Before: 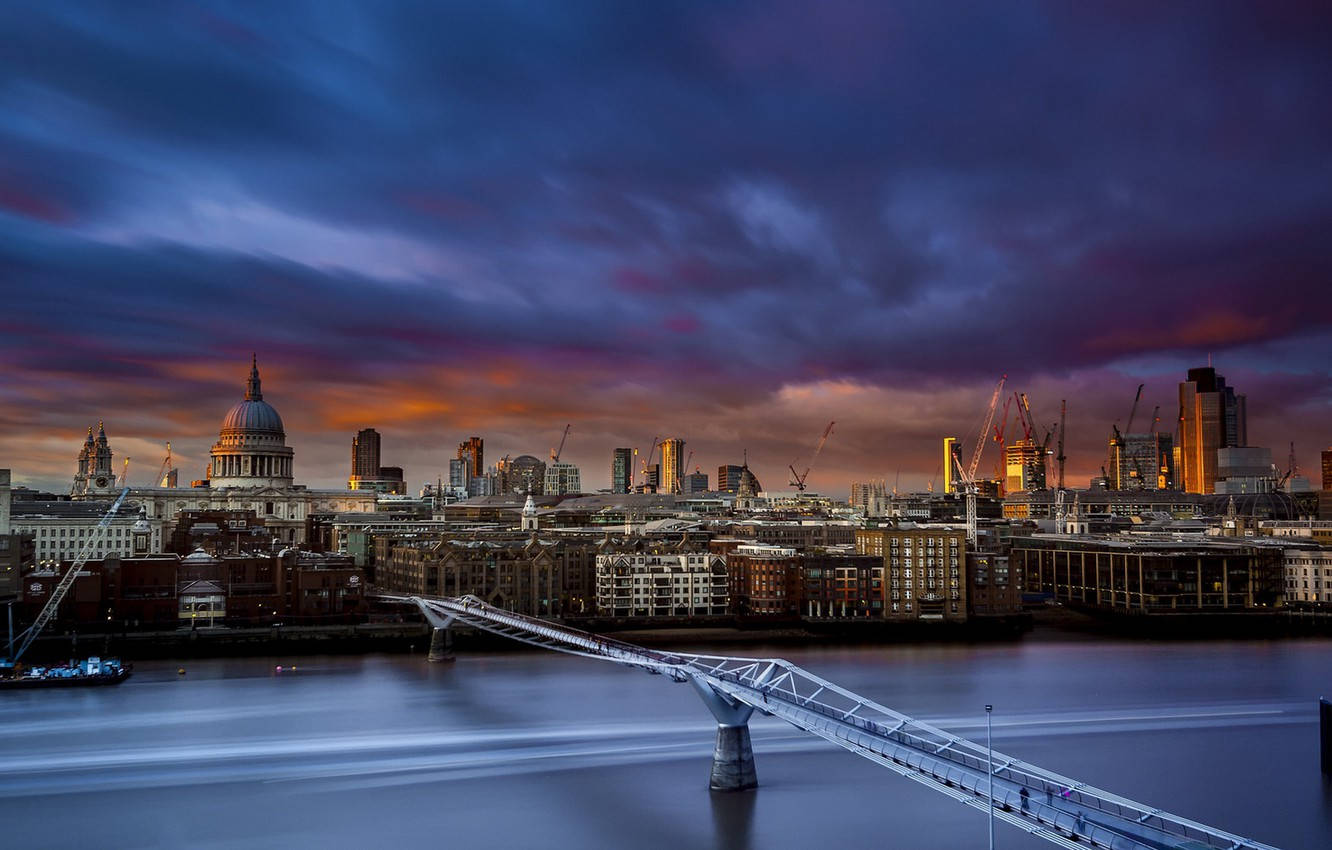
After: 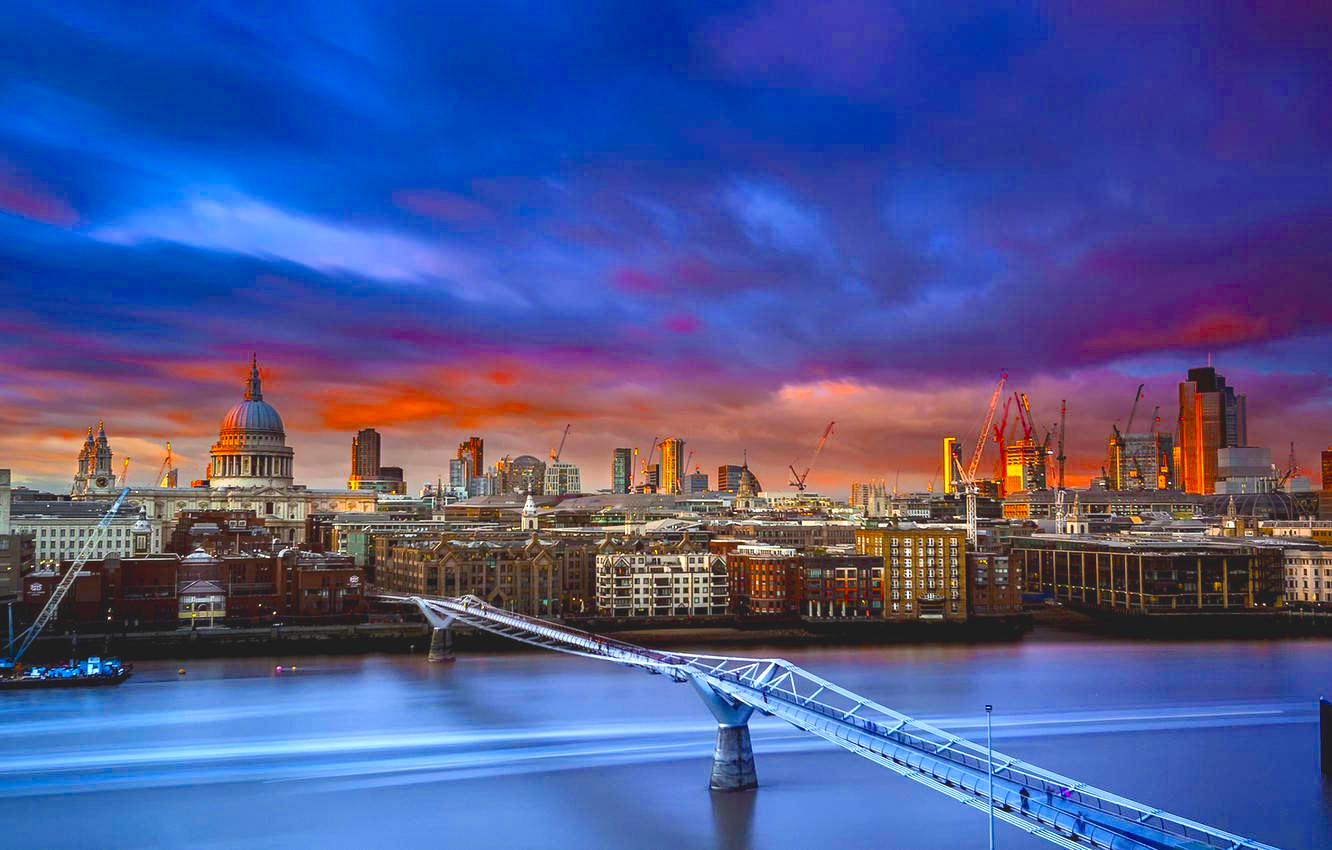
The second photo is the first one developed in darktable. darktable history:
exposure: black level correction 0, exposure 1.199 EV, compensate highlight preservation false
color balance rgb: perceptual saturation grading › global saturation 17.477%, global vibrance 0.997%, saturation formula JzAzBz (2021)
contrast brightness saturation: contrast -0.203, saturation 0.187
